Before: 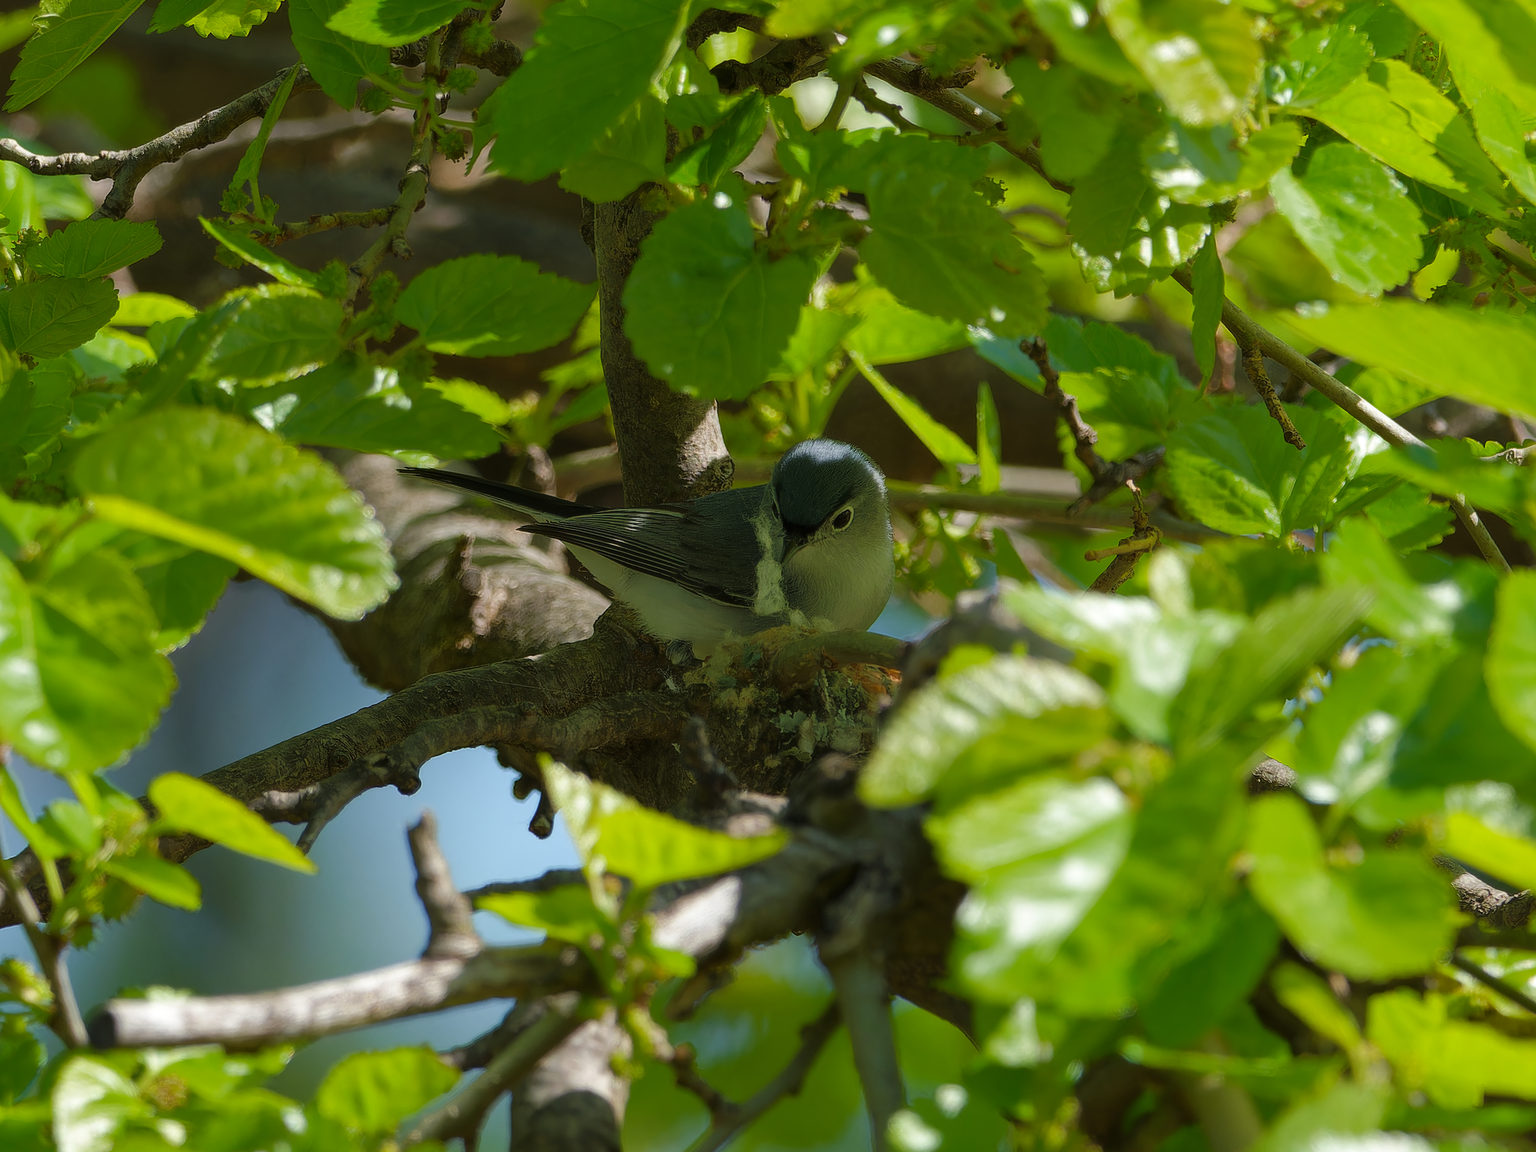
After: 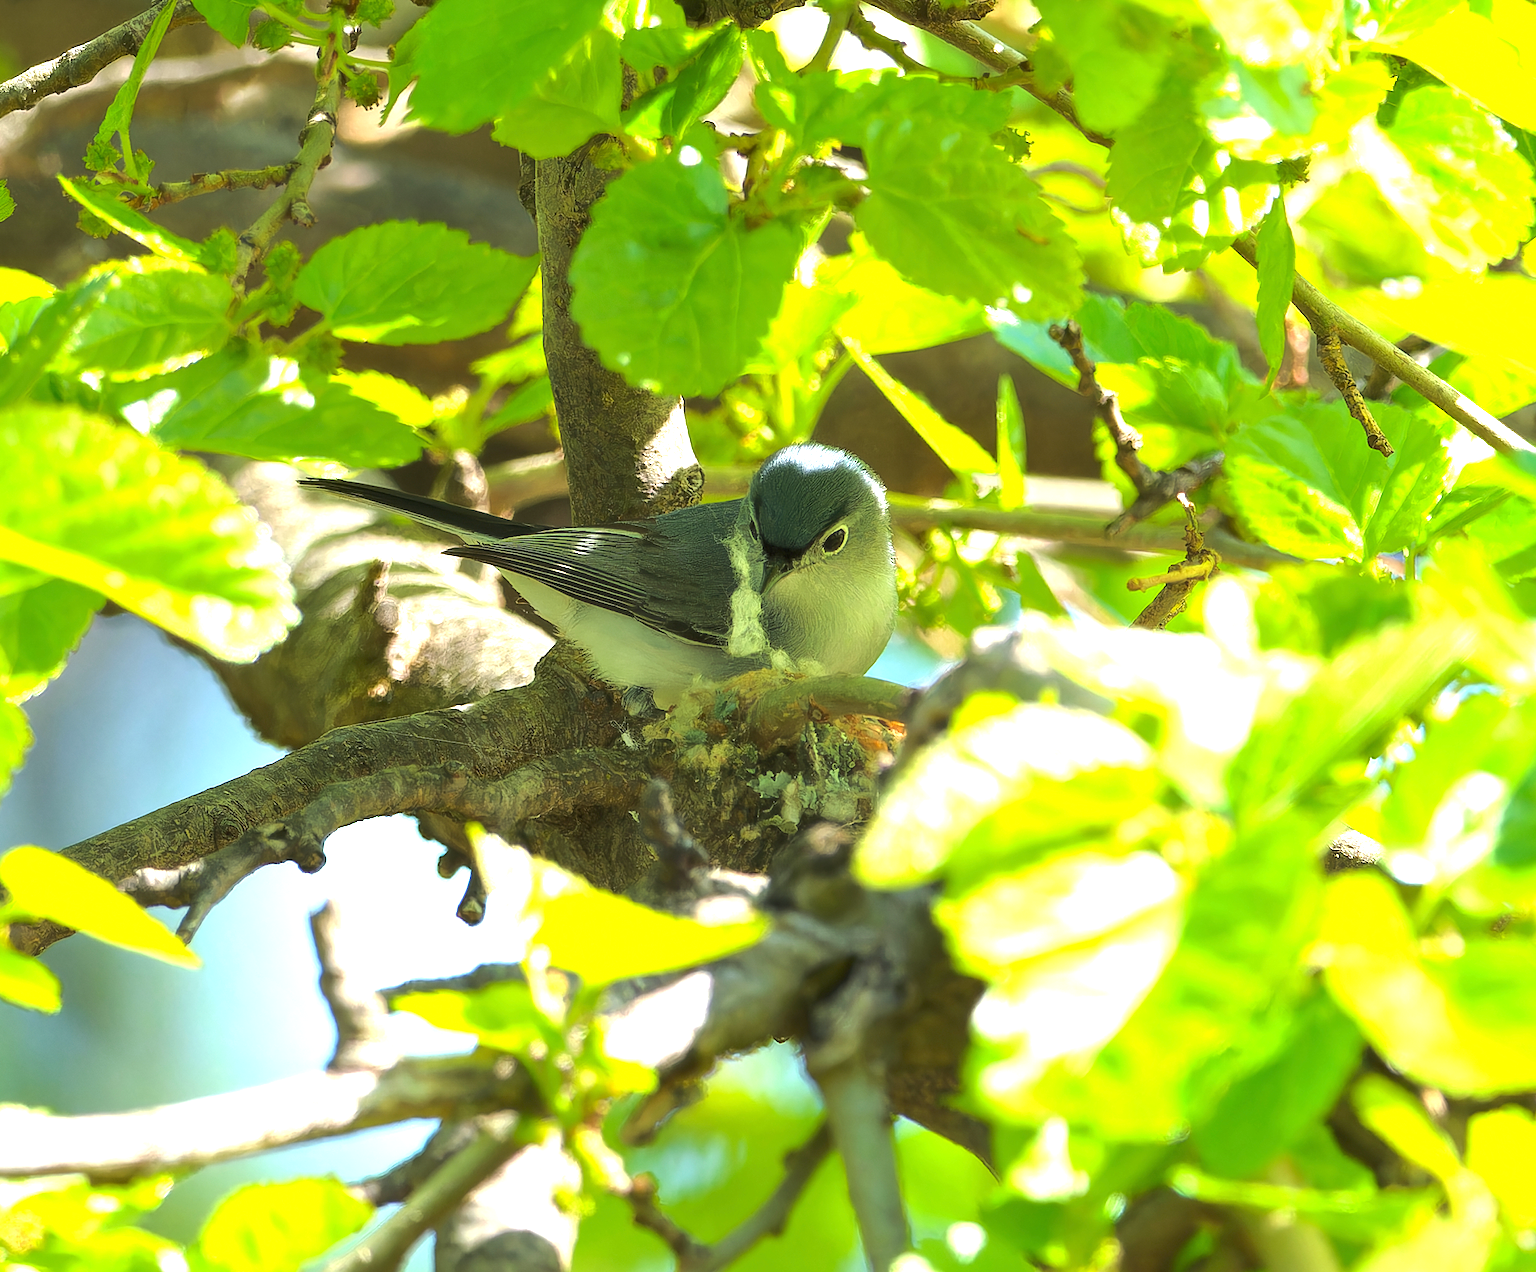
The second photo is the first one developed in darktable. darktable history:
exposure: exposure 2.176 EV, compensate exposure bias true, compensate highlight preservation false
crop: left 9.834%, top 6.217%, right 7.192%, bottom 2.16%
